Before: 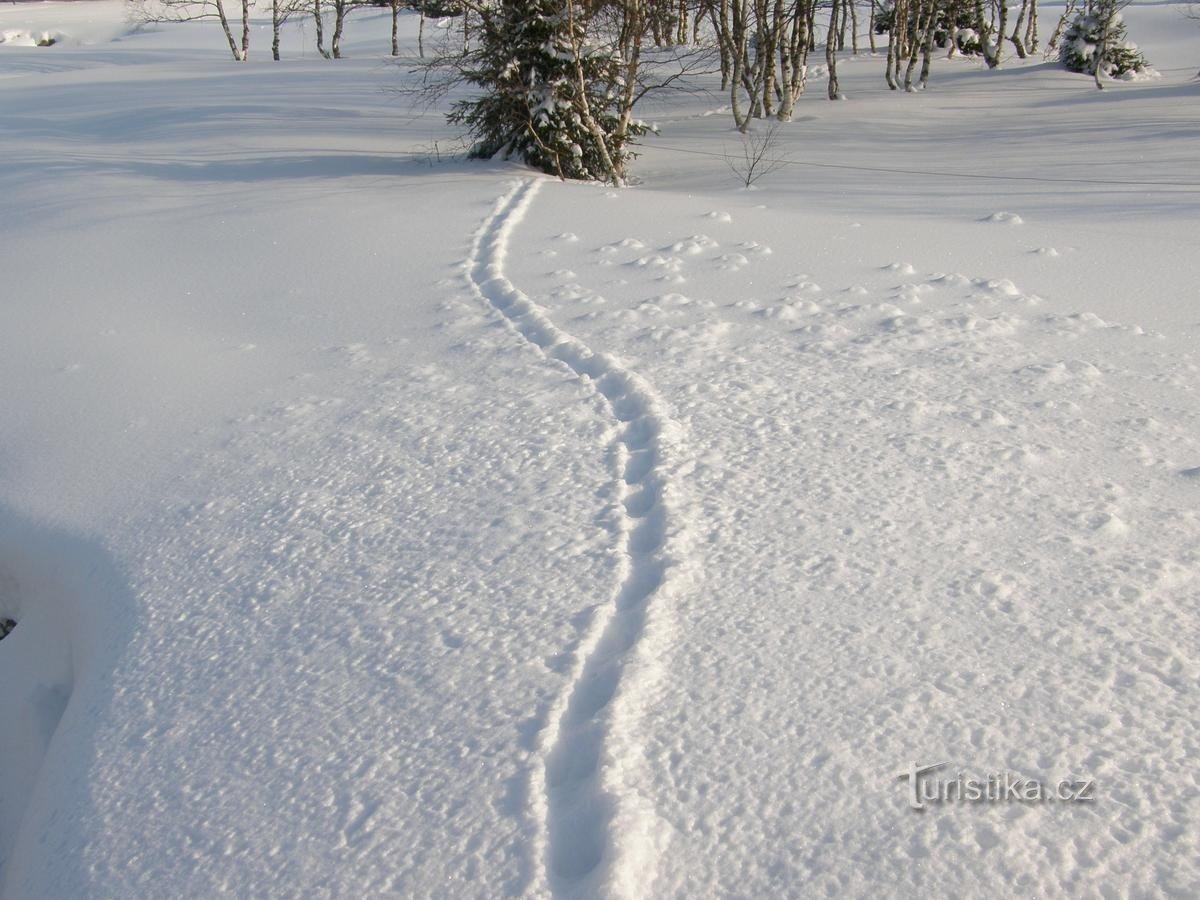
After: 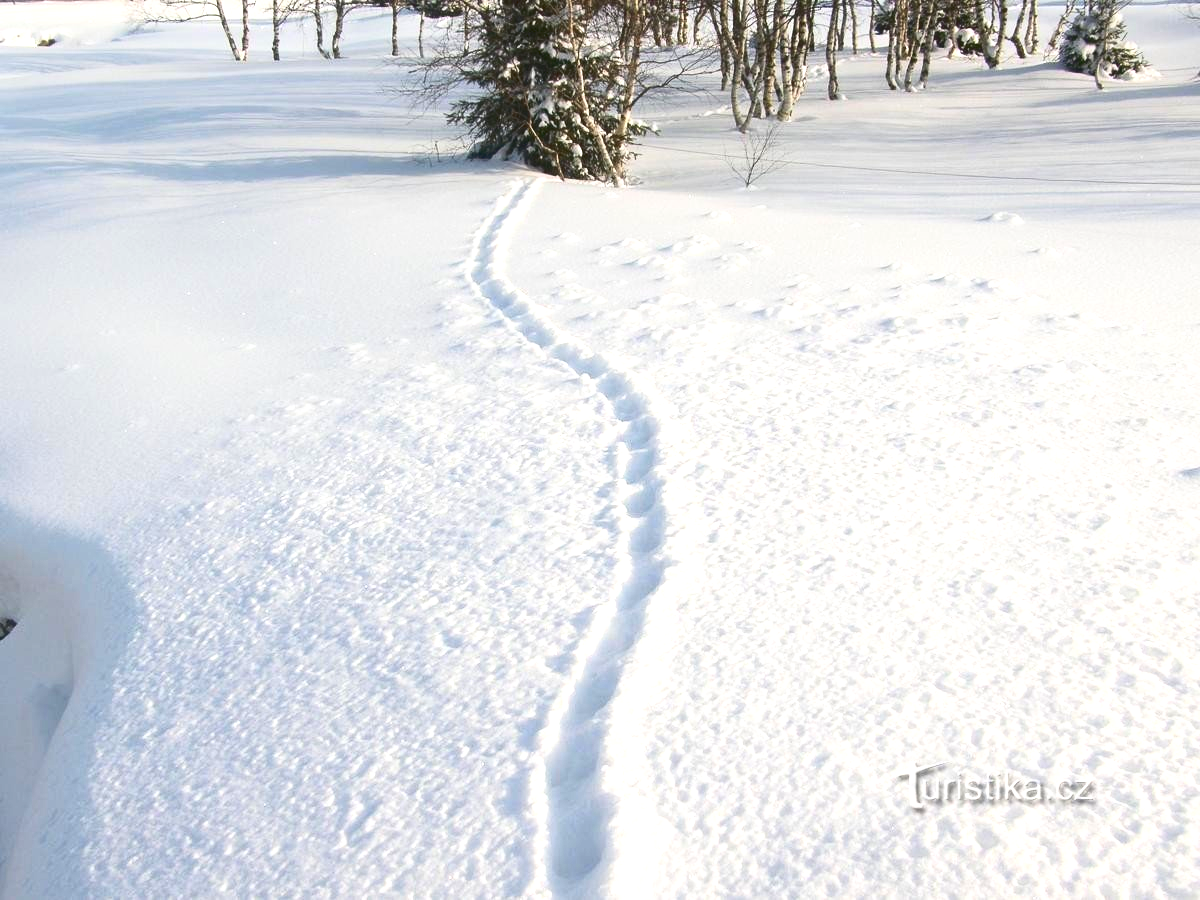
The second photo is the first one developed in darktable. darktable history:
tone curve: curves: ch0 [(0, 0.058) (0.198, 0.188) (0.512, 0.582) (0.625, 0.754) (0.81, 0.934) (1, 1)], color space Lab, linked channels, preserve colors none
levels: levels [0, 0.435, 0.917]
